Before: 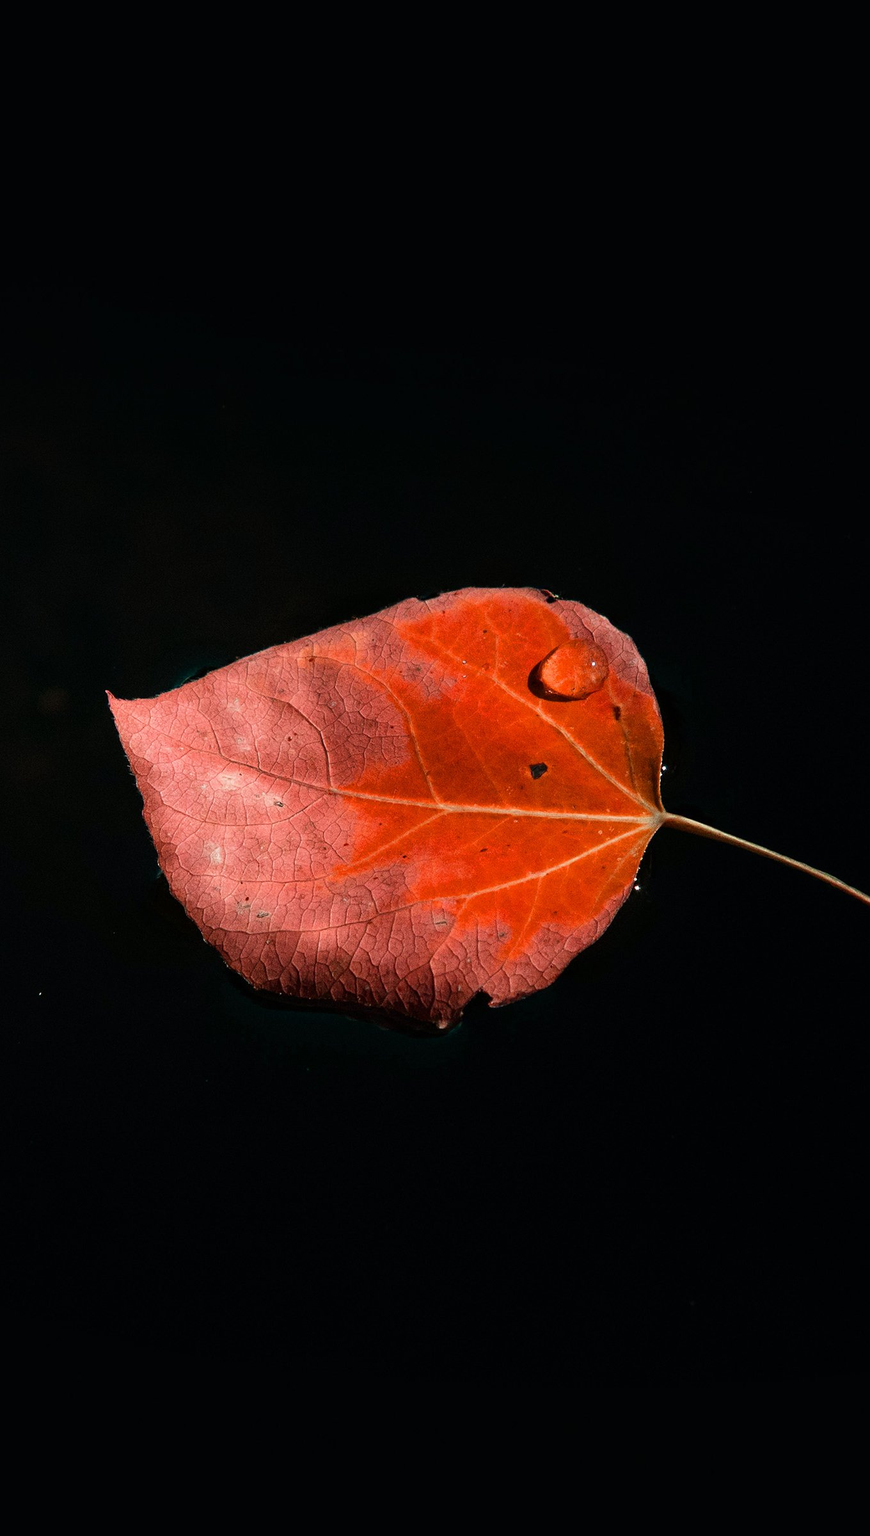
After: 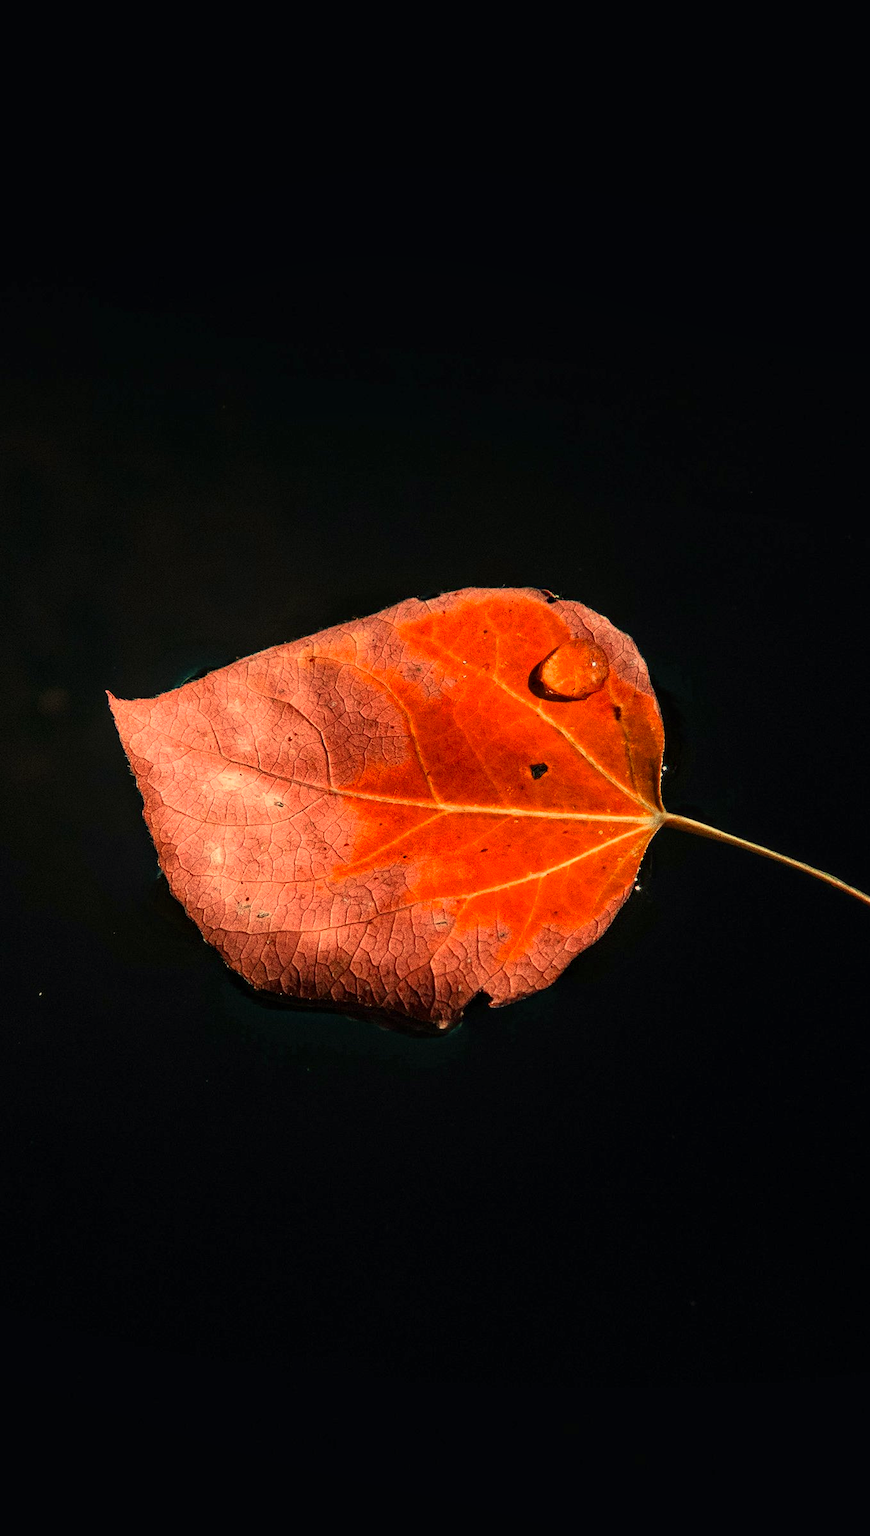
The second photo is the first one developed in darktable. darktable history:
local contrast: on, module defaults
base curve: curves: ch0 [(0, 0) (0.088, 0.125) (0.176, 0.251) (0.354, 0.501) (0.613, 0.749) (1, 0.877)]
color correction: highlights a* 2.51, highlights b* 23.48
